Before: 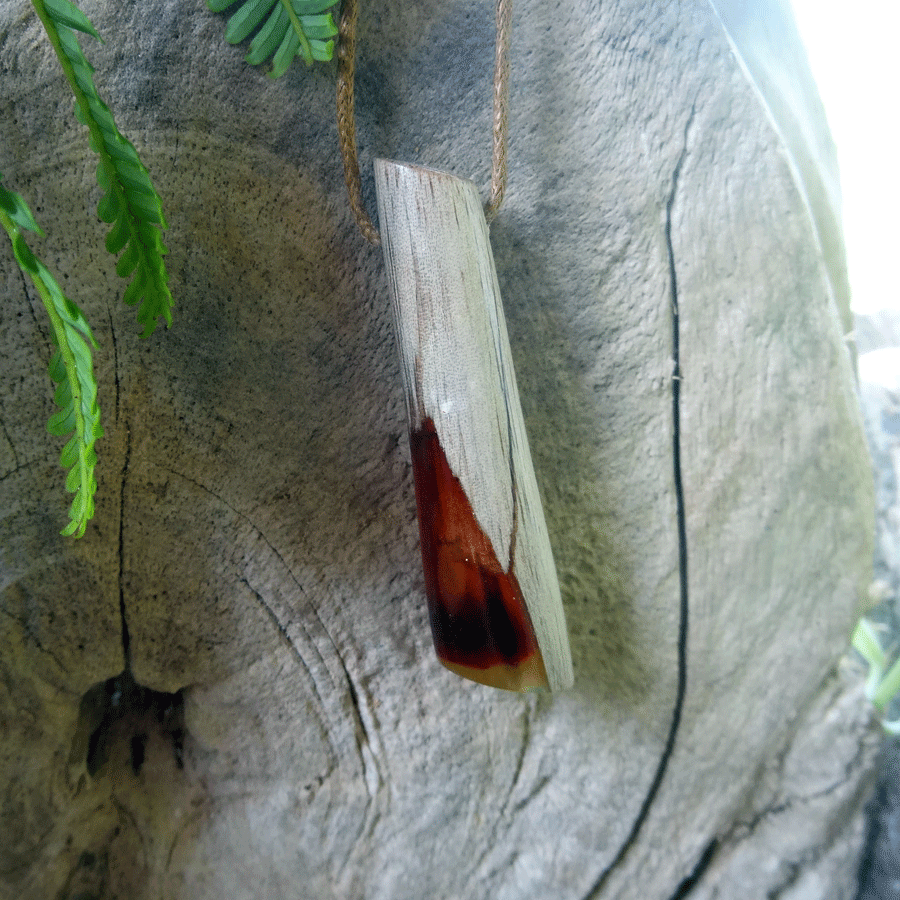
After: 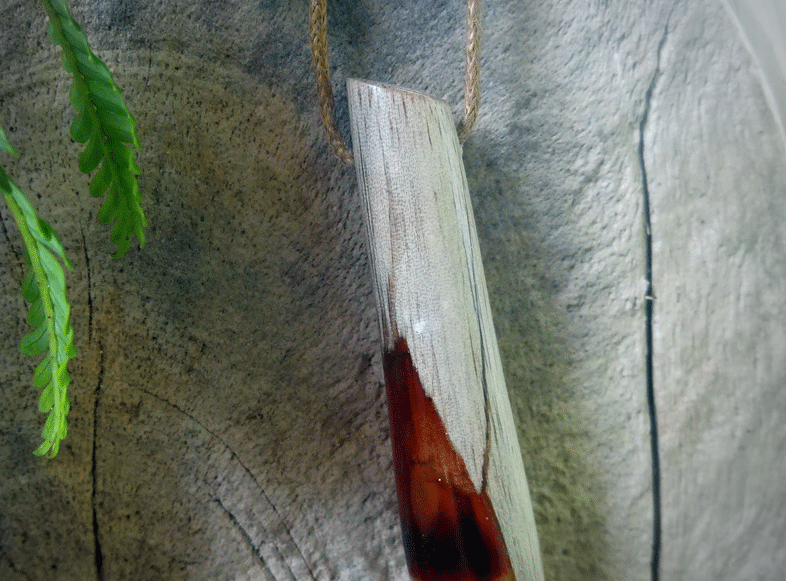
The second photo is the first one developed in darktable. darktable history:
vignetting: center (-0.15, 0.013)
crop: left 3.015%, top 8.969%, right 9.647%, bottom 26.457%
